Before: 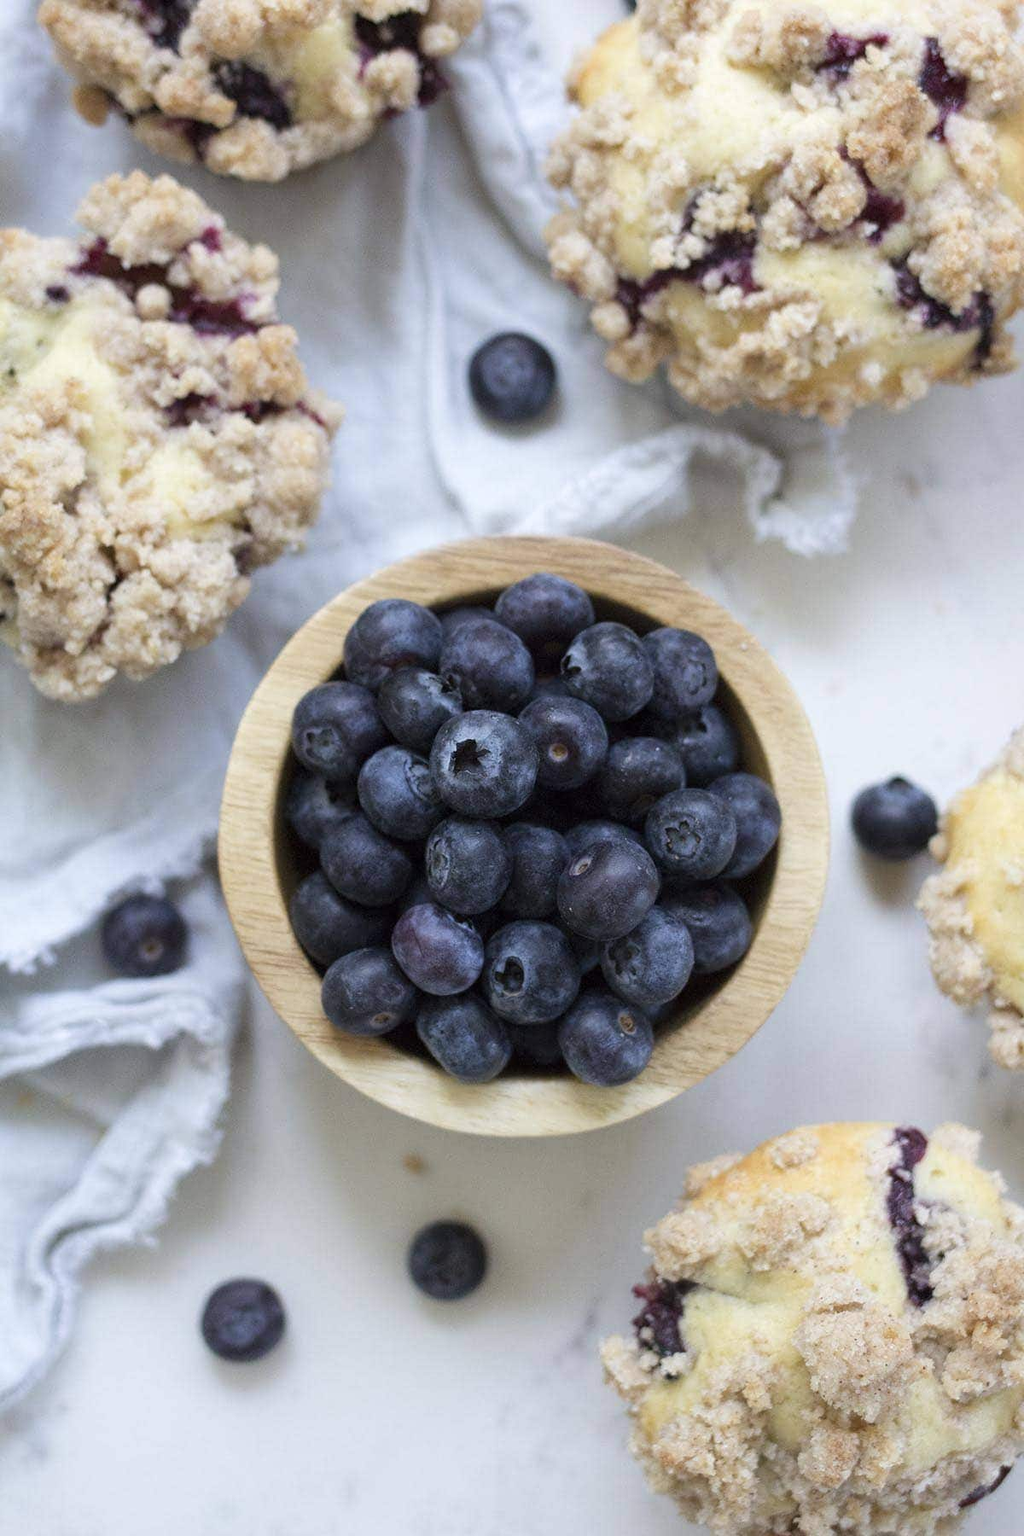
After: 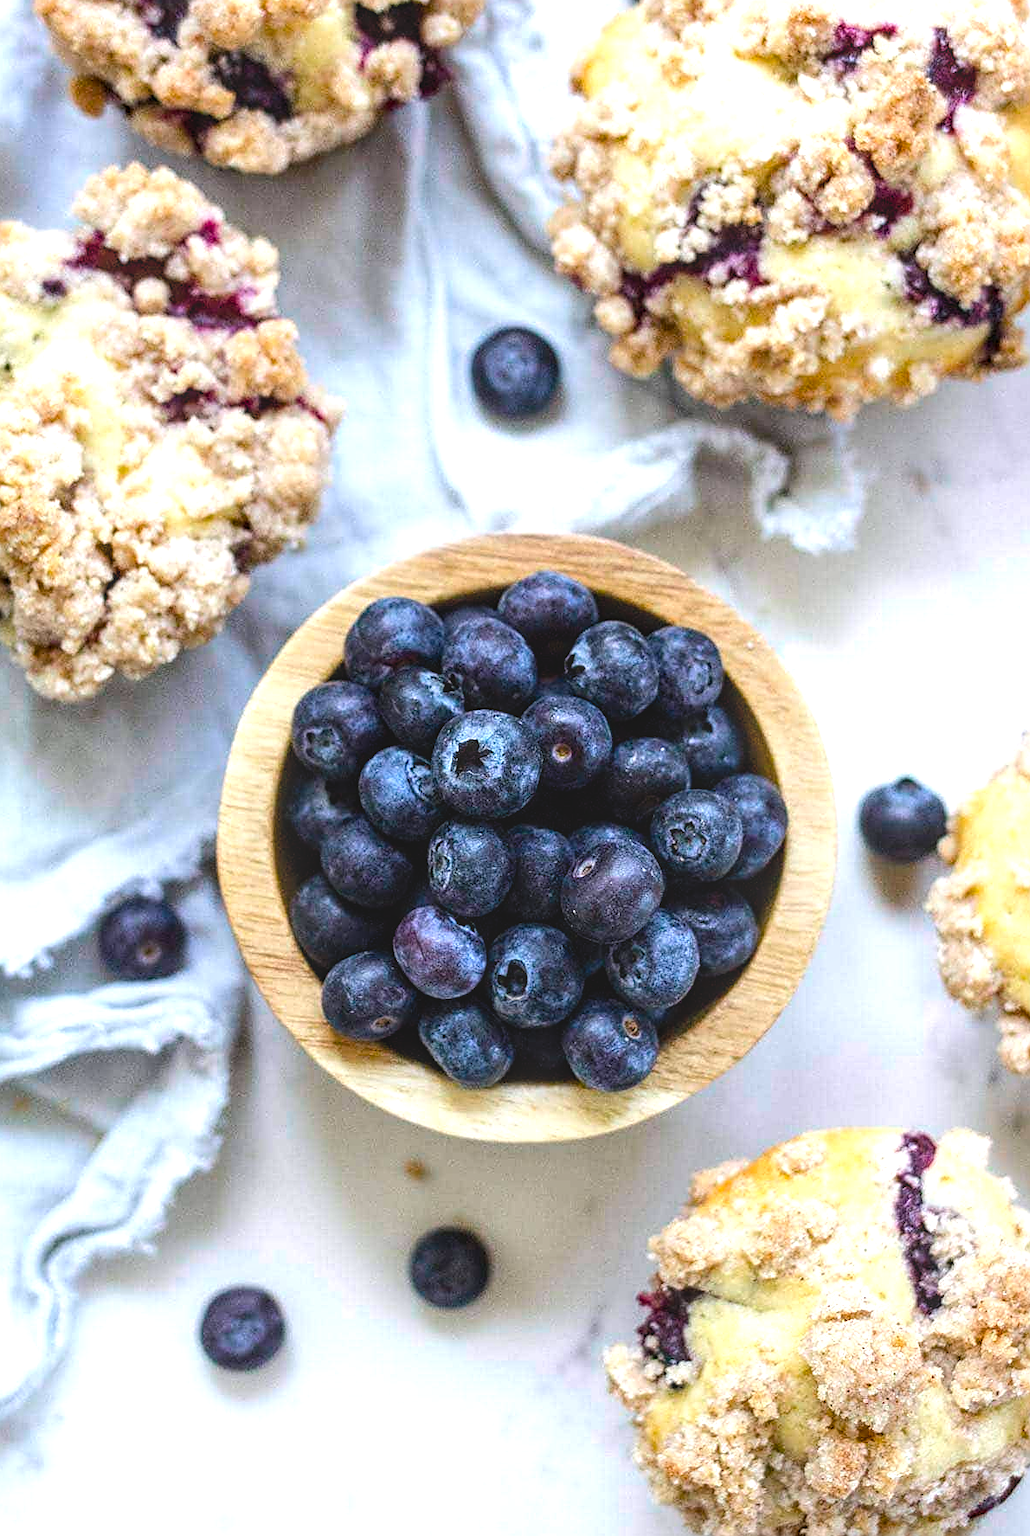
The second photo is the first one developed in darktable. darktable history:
local contrast: highlights 5%, shadows 5%, detail 133%
color balance rgb: shadows lift › hue 87.02°, perceptual saturation grading › global saturation 37.161%, perceptual saturation grading › shadows 35.805%
tone equalizer: -8 EV -0.731 EV, -7 EV -0.672 EV, -6 EV -0.625 EV, -5 EV -0.424 EV, -3 EV 0.379 EV, -2 EV 0.6 EV, -1 EV 0.68 EV, +0 EV 0.769 EV, edges refinement/feathering 500, mask exposure compensation -1.57 EV, preserve details no
sharpen: radius 1.924
crop: left 0.49%, top 0.71%, right 0.247%, bottom 0.637%
